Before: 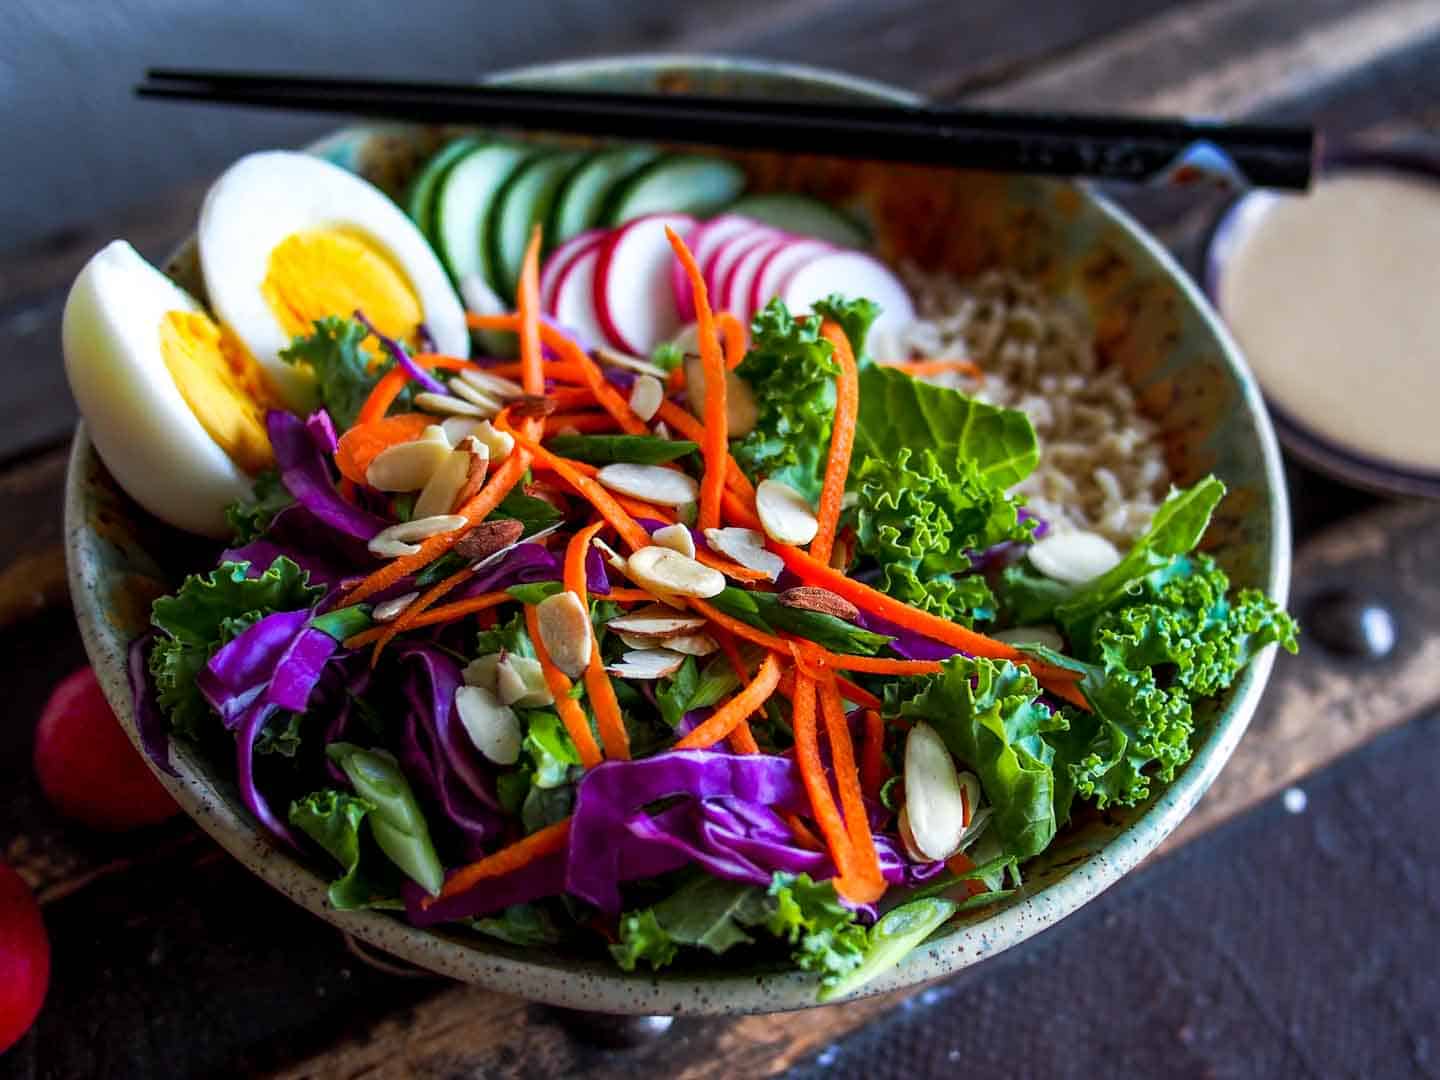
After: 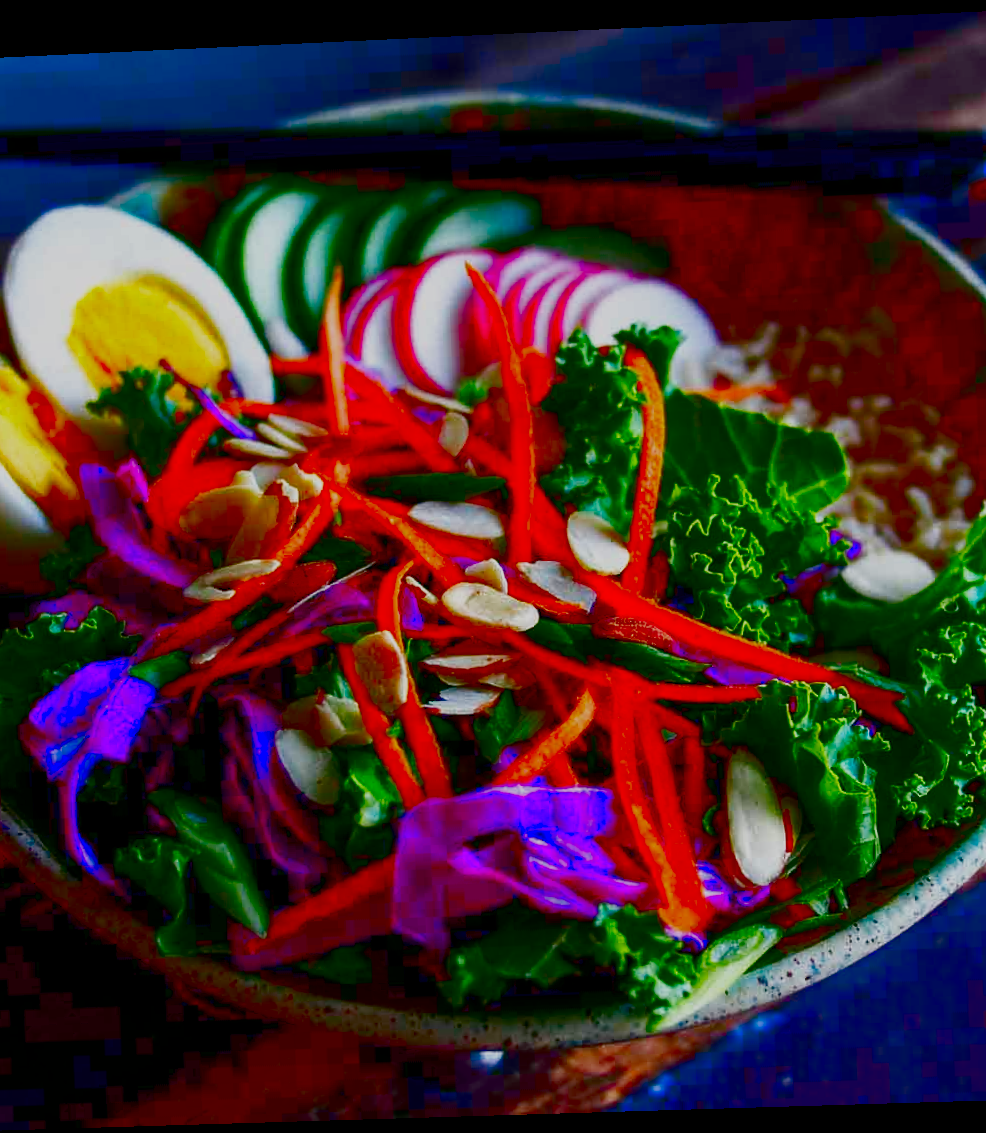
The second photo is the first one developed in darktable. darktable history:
crop and rotate: left 13.537%, right 19.796%
color balance rgb: shadows lift › chroma 1%, shadows lift › hue 113°, highlights gain › chroma 0.2%, highlights gain › hue 333°, perceptual saturation grading › global saturation 20%, perceptual saturation grading › highlights -50%, perceptual saturation grading › shadows 25%, contrast -30%
base curve: curves: ch0 [(0, 0) (0.028, 0.03) (0.121, 0.232) (0.46, 0.748) (0.859, 0.968) (1, 1)], preserve colors none
contrast brightness saturation: brightness -1, saturation 1
rotate and perspective: rotation -2.22°, lens shift (horizontal) -0.022, automatic cropping off
